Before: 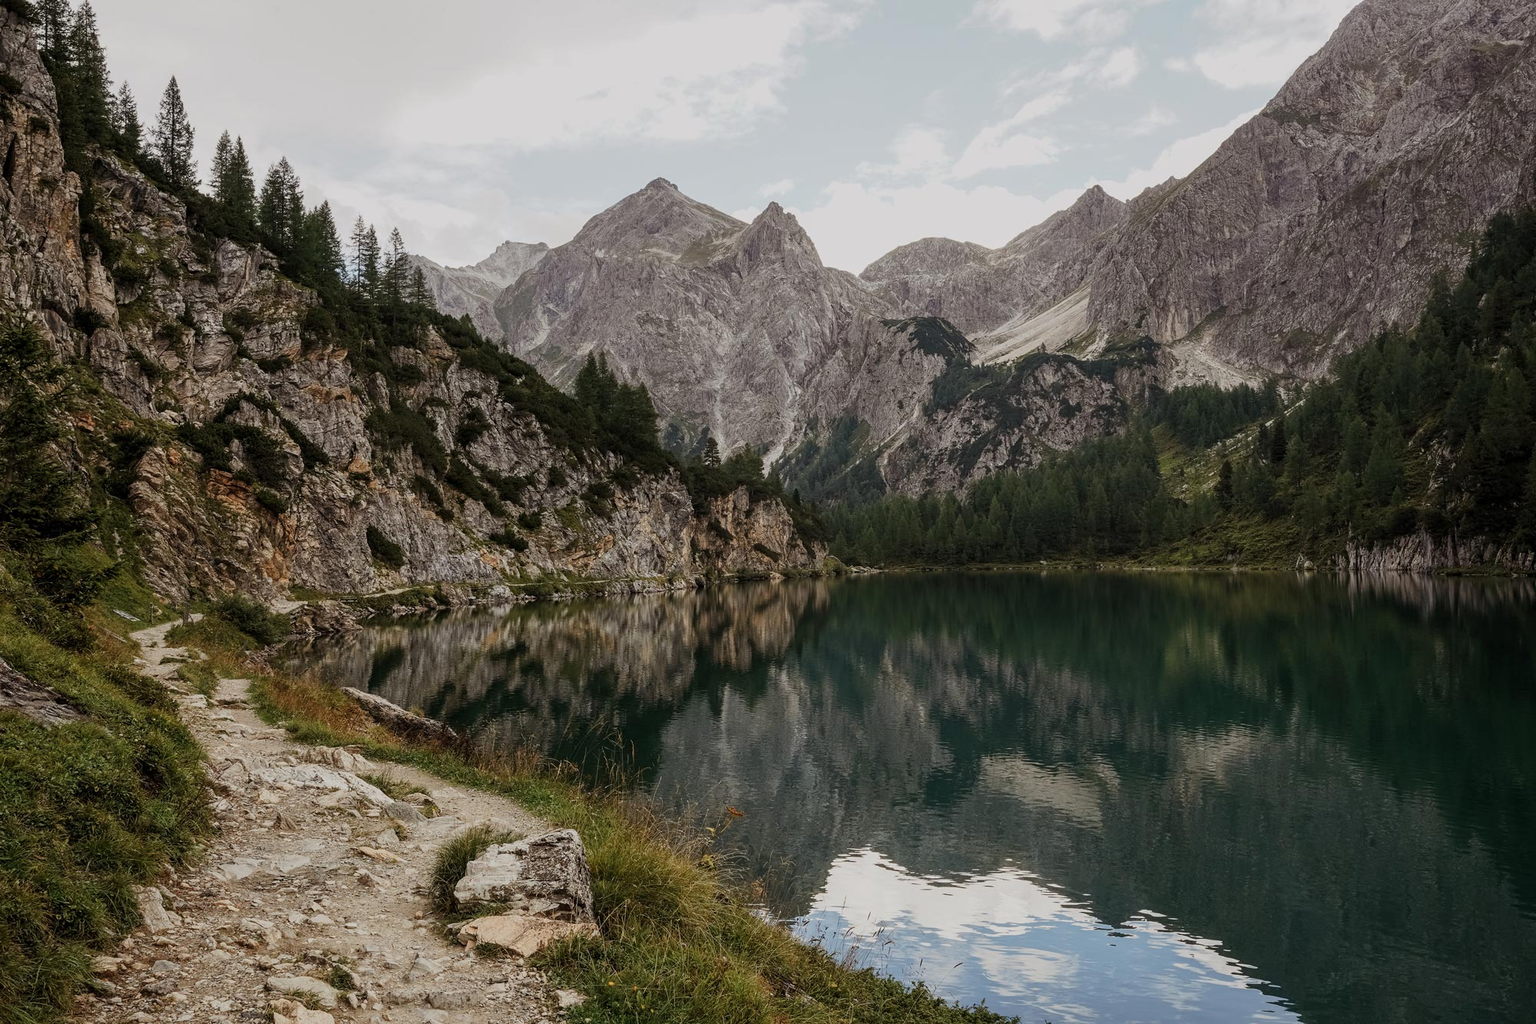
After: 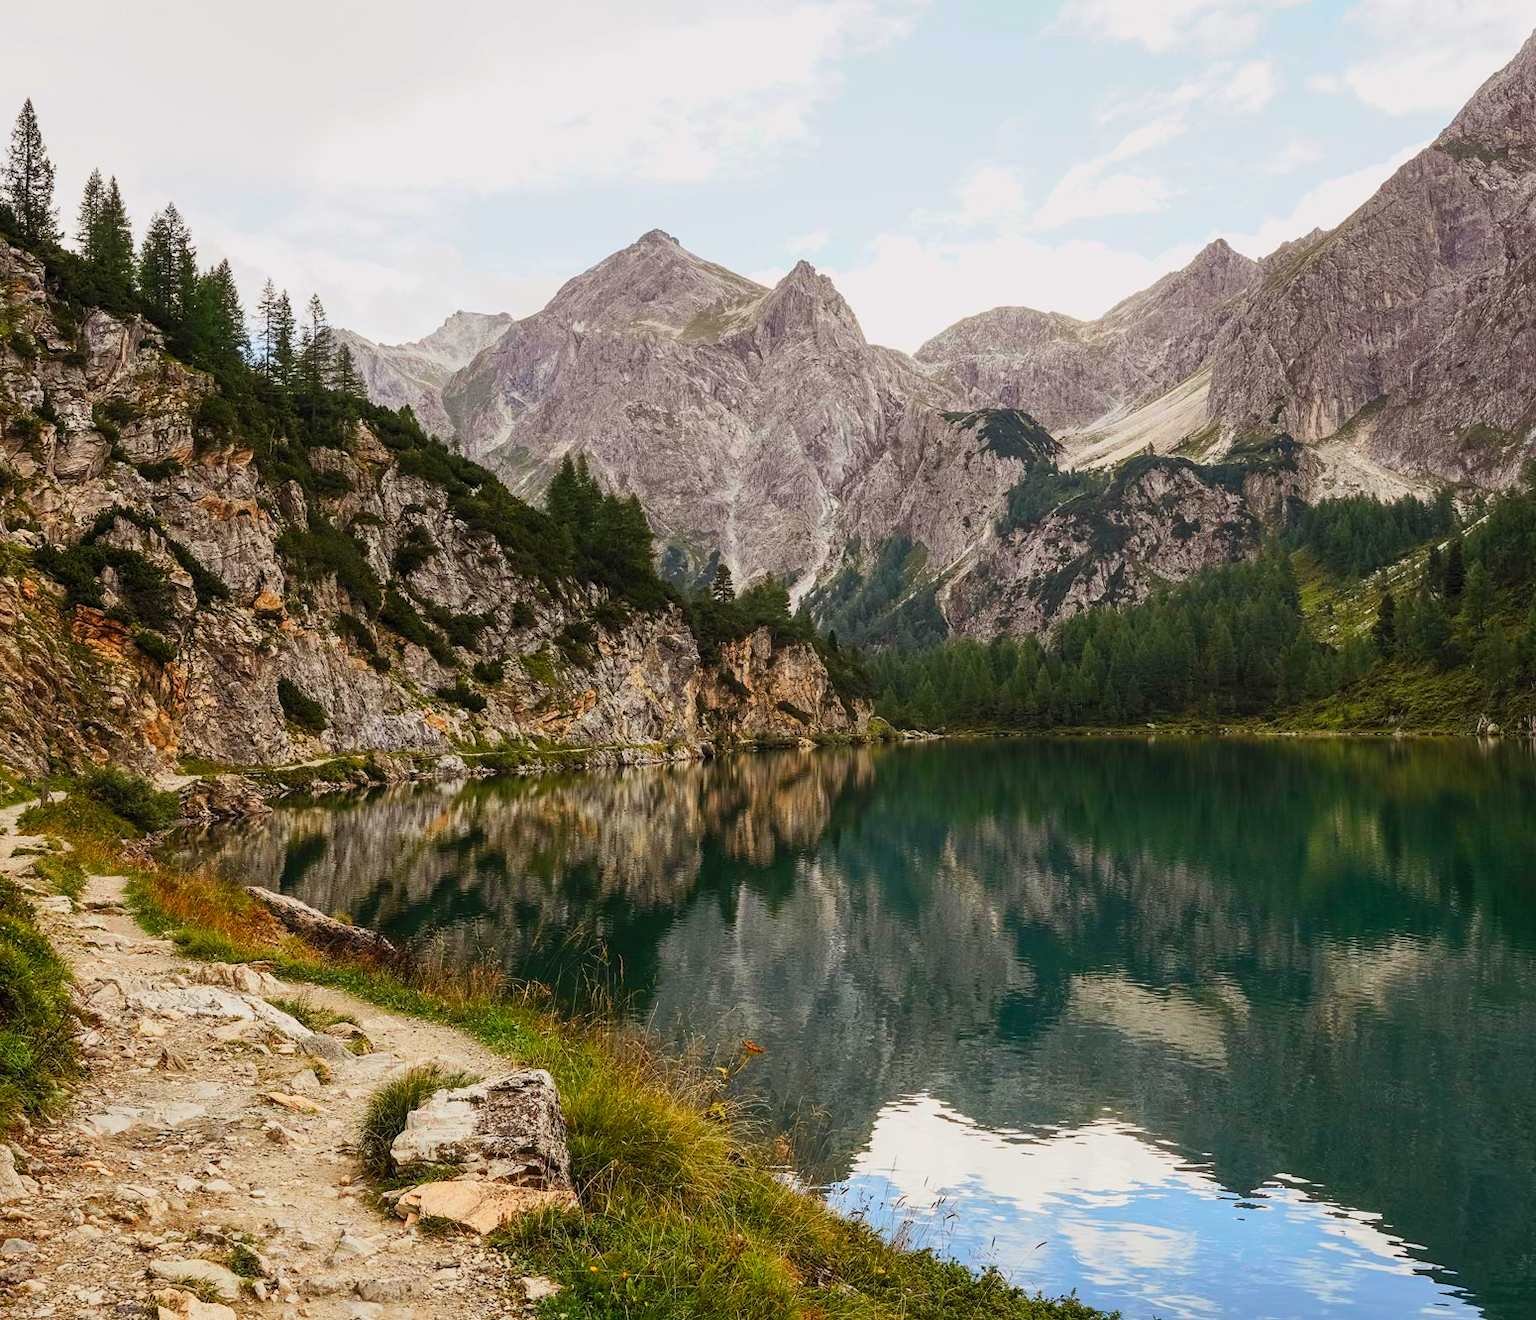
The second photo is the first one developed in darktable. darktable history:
crop: left 9.86%, right 12.595%
contrast brightness saturation: contrast 0.198, brightness 0.196, saturation 0.818
